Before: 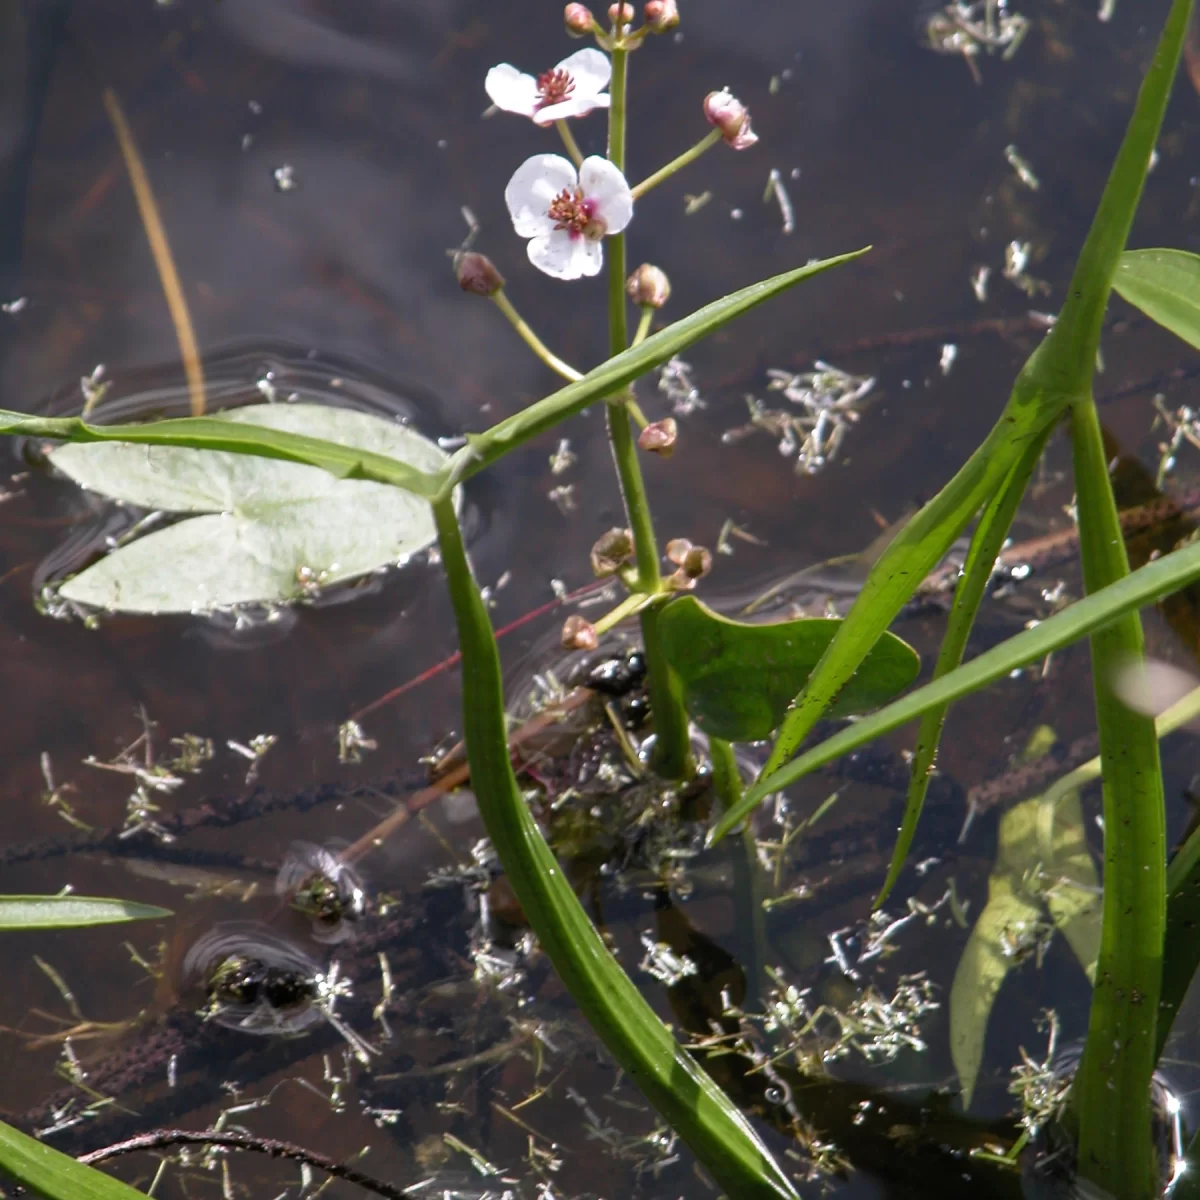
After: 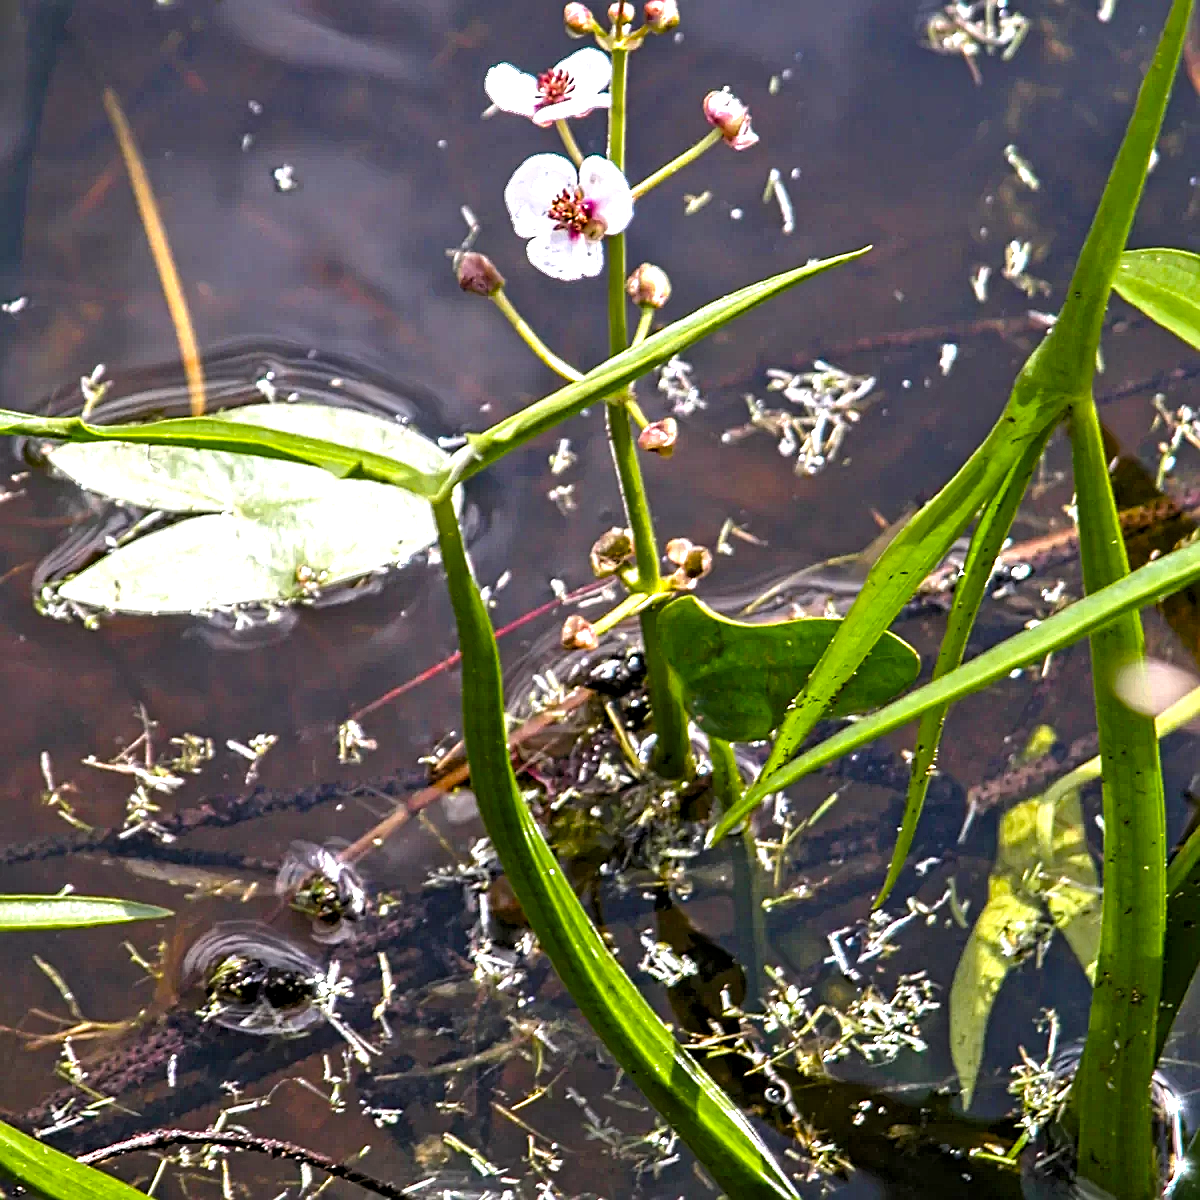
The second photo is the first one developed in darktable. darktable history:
sharpen: on, module defaults
exposure: black level correction 0, exposure 0.7 EV, compensate highlight preservation false
contrast equalizer: octaves 7, y [[0.5, 0.542, 0.583, 0.625, 0.667, 0.708], [0.5 ×6], [0.5 ×6], [0 ×6], [0 ×6]]
color balance rgb: shadows lift › hue 86.16°, linear chroma grading › global chroma 24.533%, perceptual saturation grading › global saturation 19.762%
